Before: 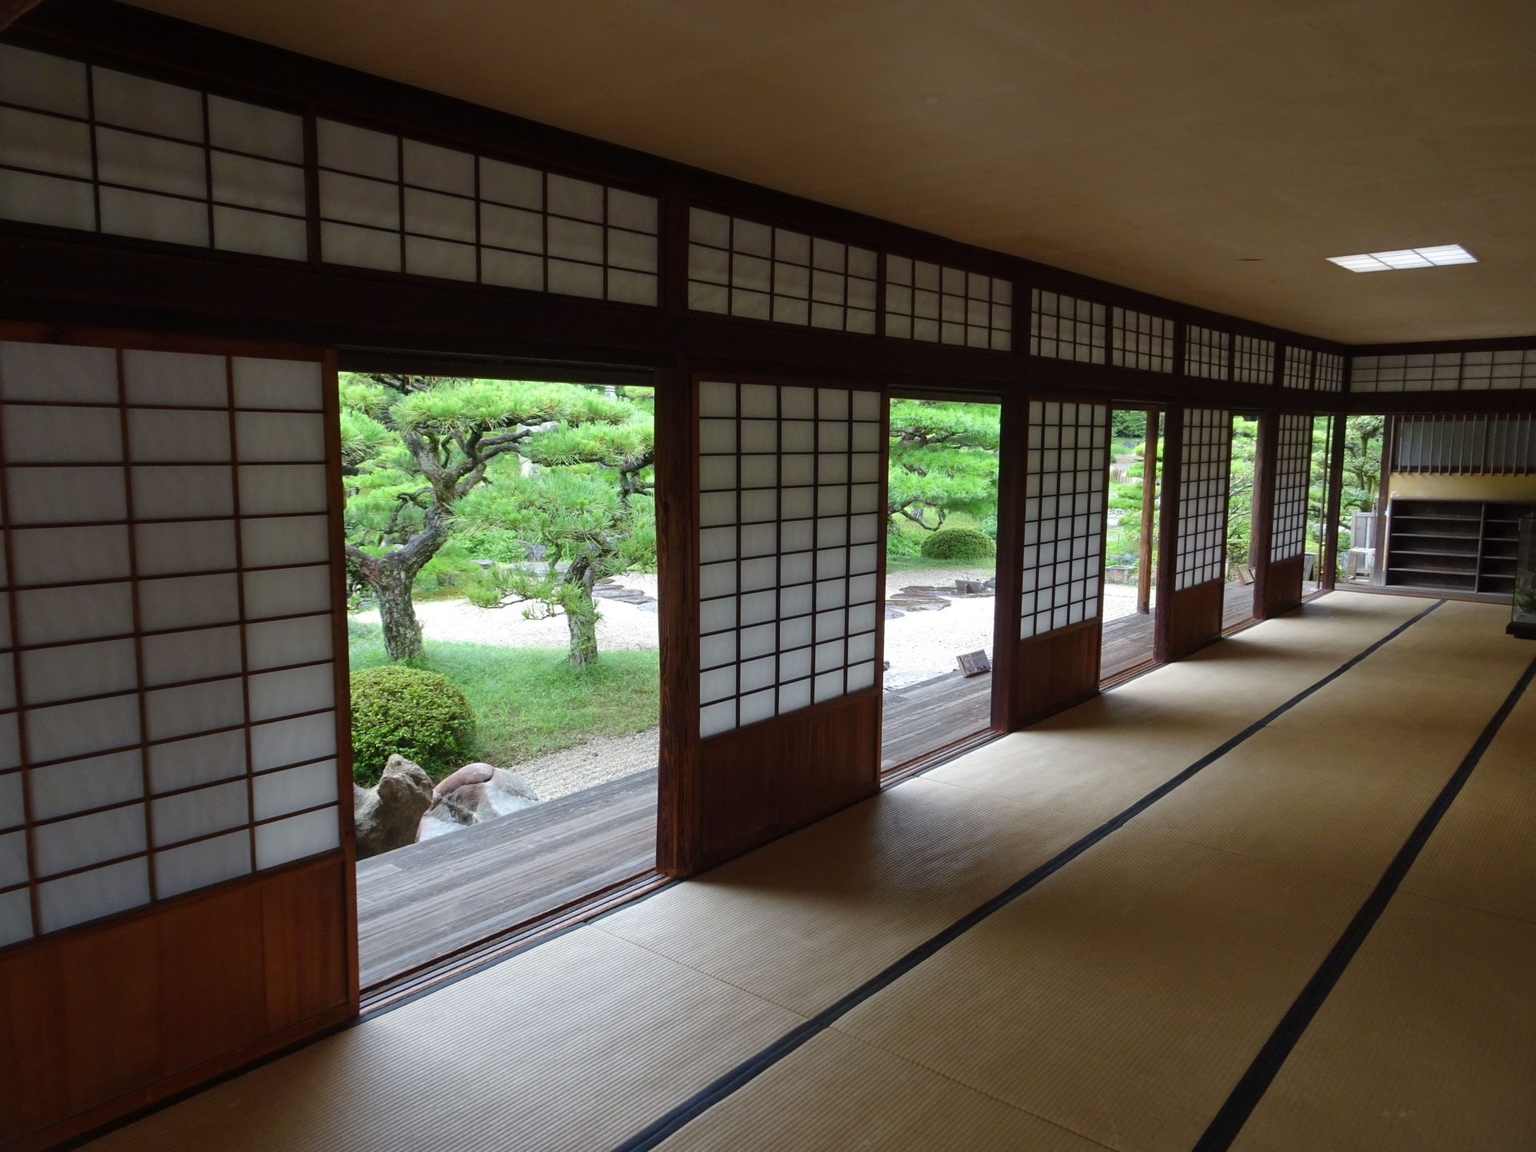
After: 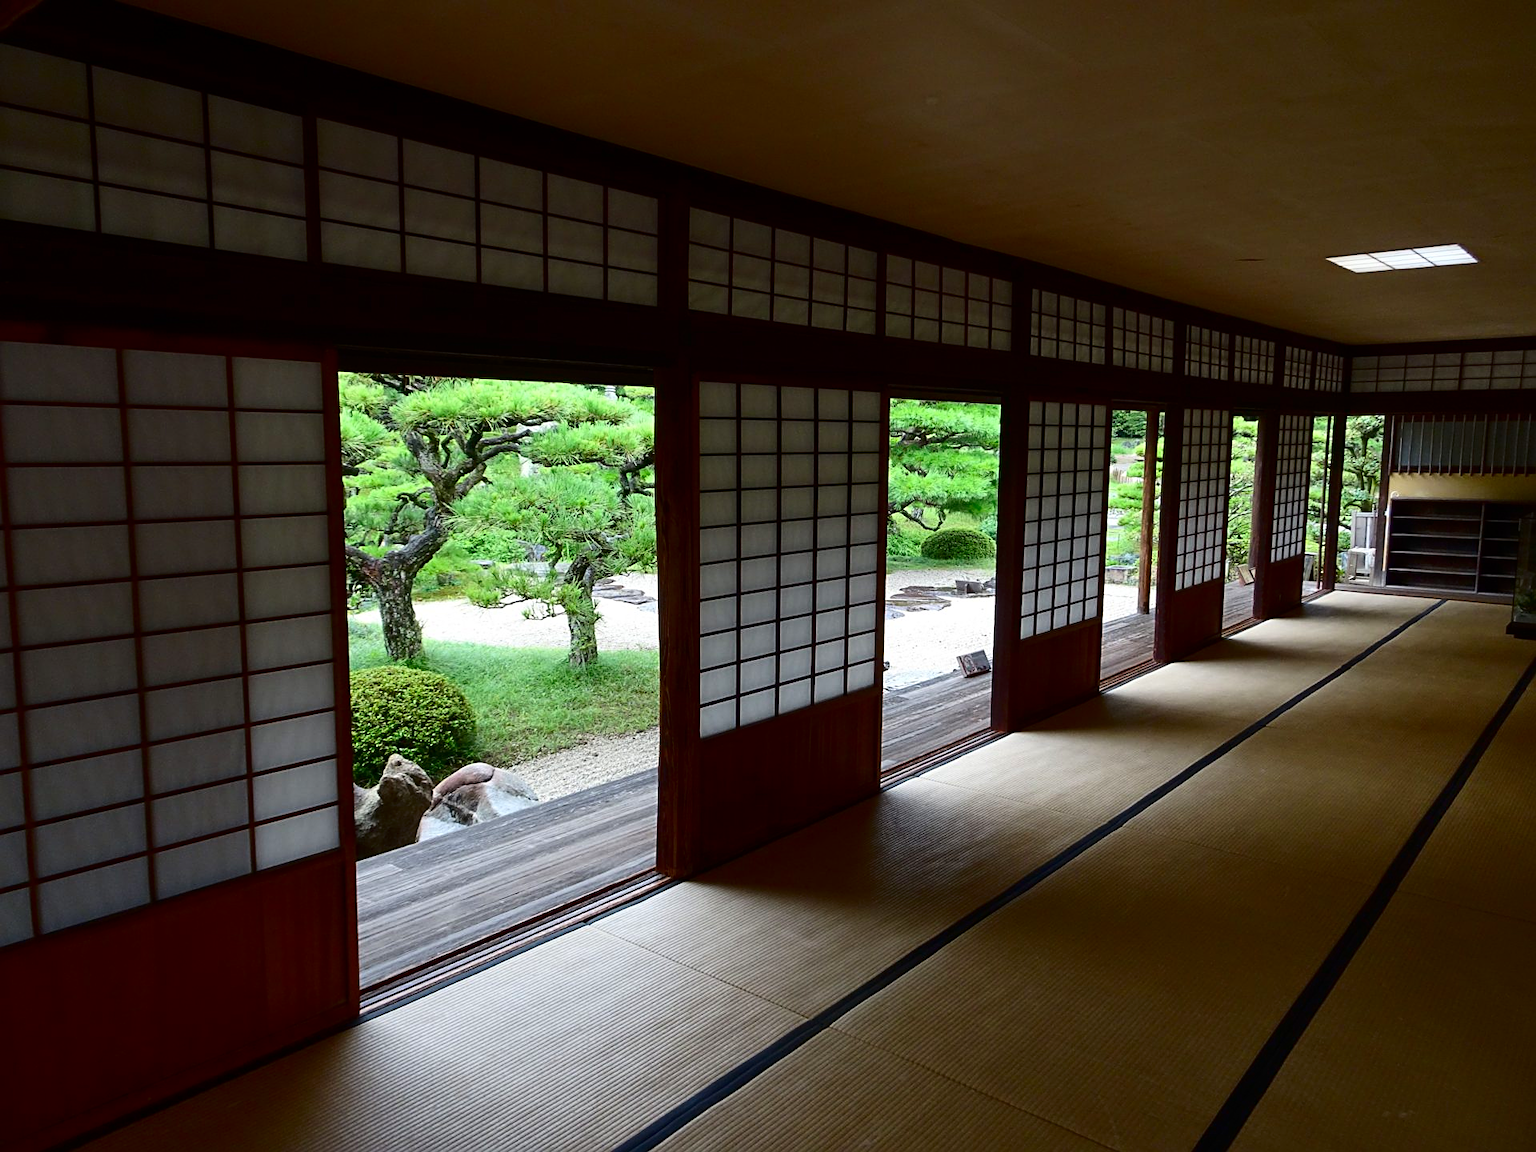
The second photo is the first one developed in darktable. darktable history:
sharpen: on, module defaults
color correction: saturation 0.99
contrast brightness saturation: contrast 0.21, brightness -0.11, saturation 0.21
